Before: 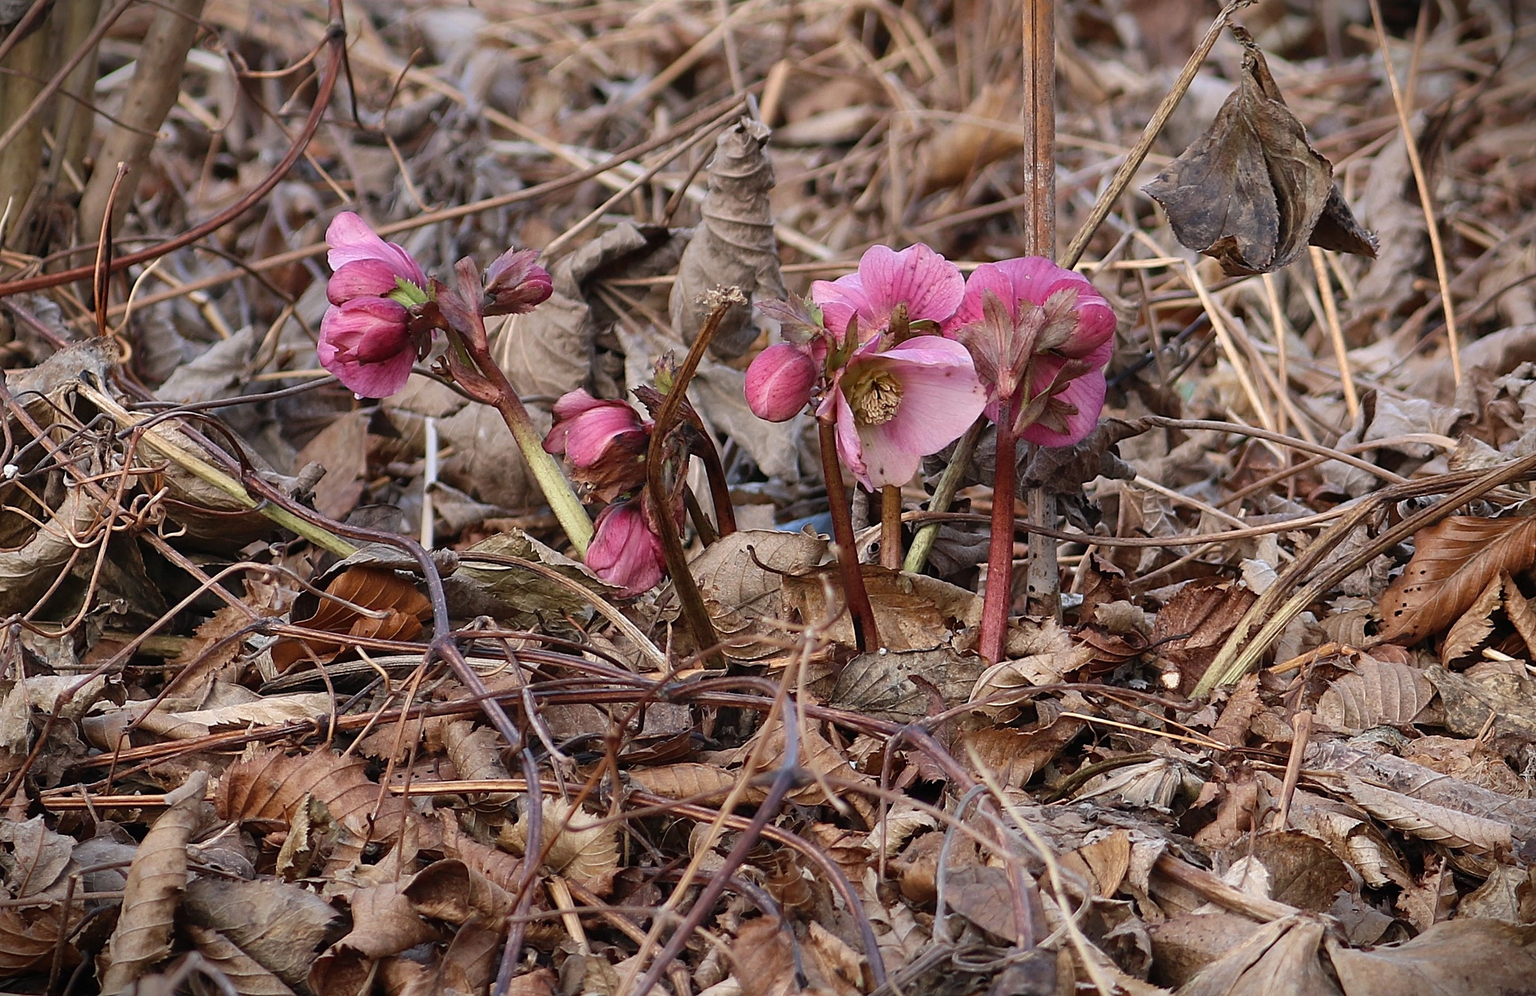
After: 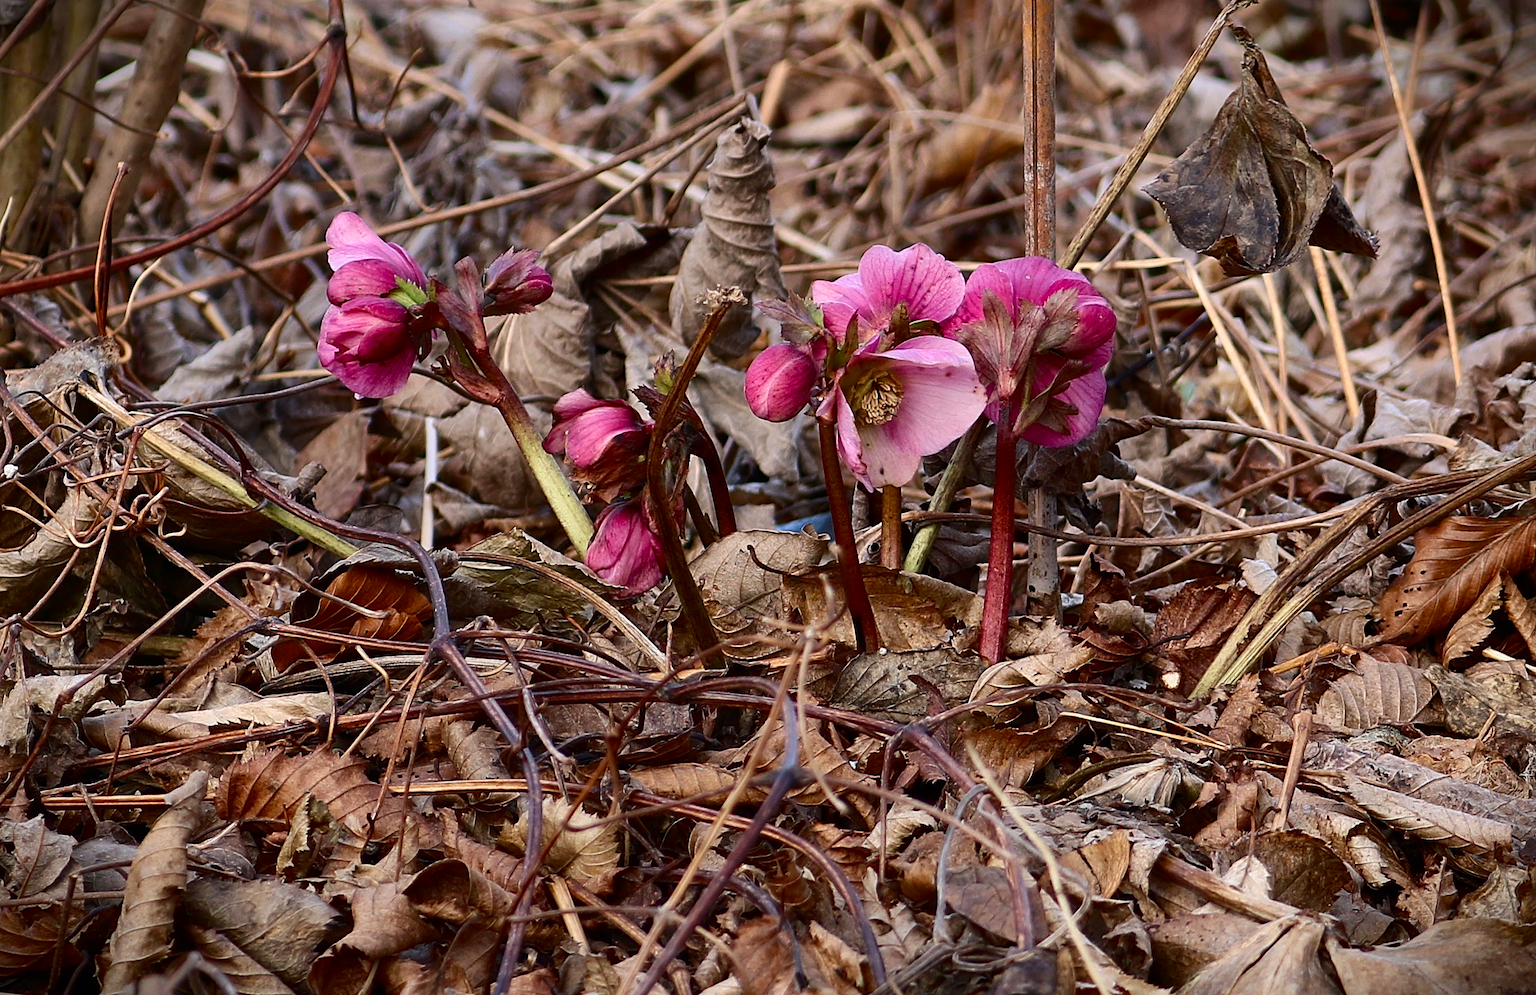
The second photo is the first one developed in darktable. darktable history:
color balance rgb: power › hue 328.75°, perceptual saturation grading › global saturation 11.497%, perceptual brilliance grading › global brilliance 2.506%, perceptual brilliance grading › highlights -2.482%, perceptual brilliance grading › shadows 3.672%
contrast brightness saturation: contrast 0.197, brightness -0.102, saturation 0.104
